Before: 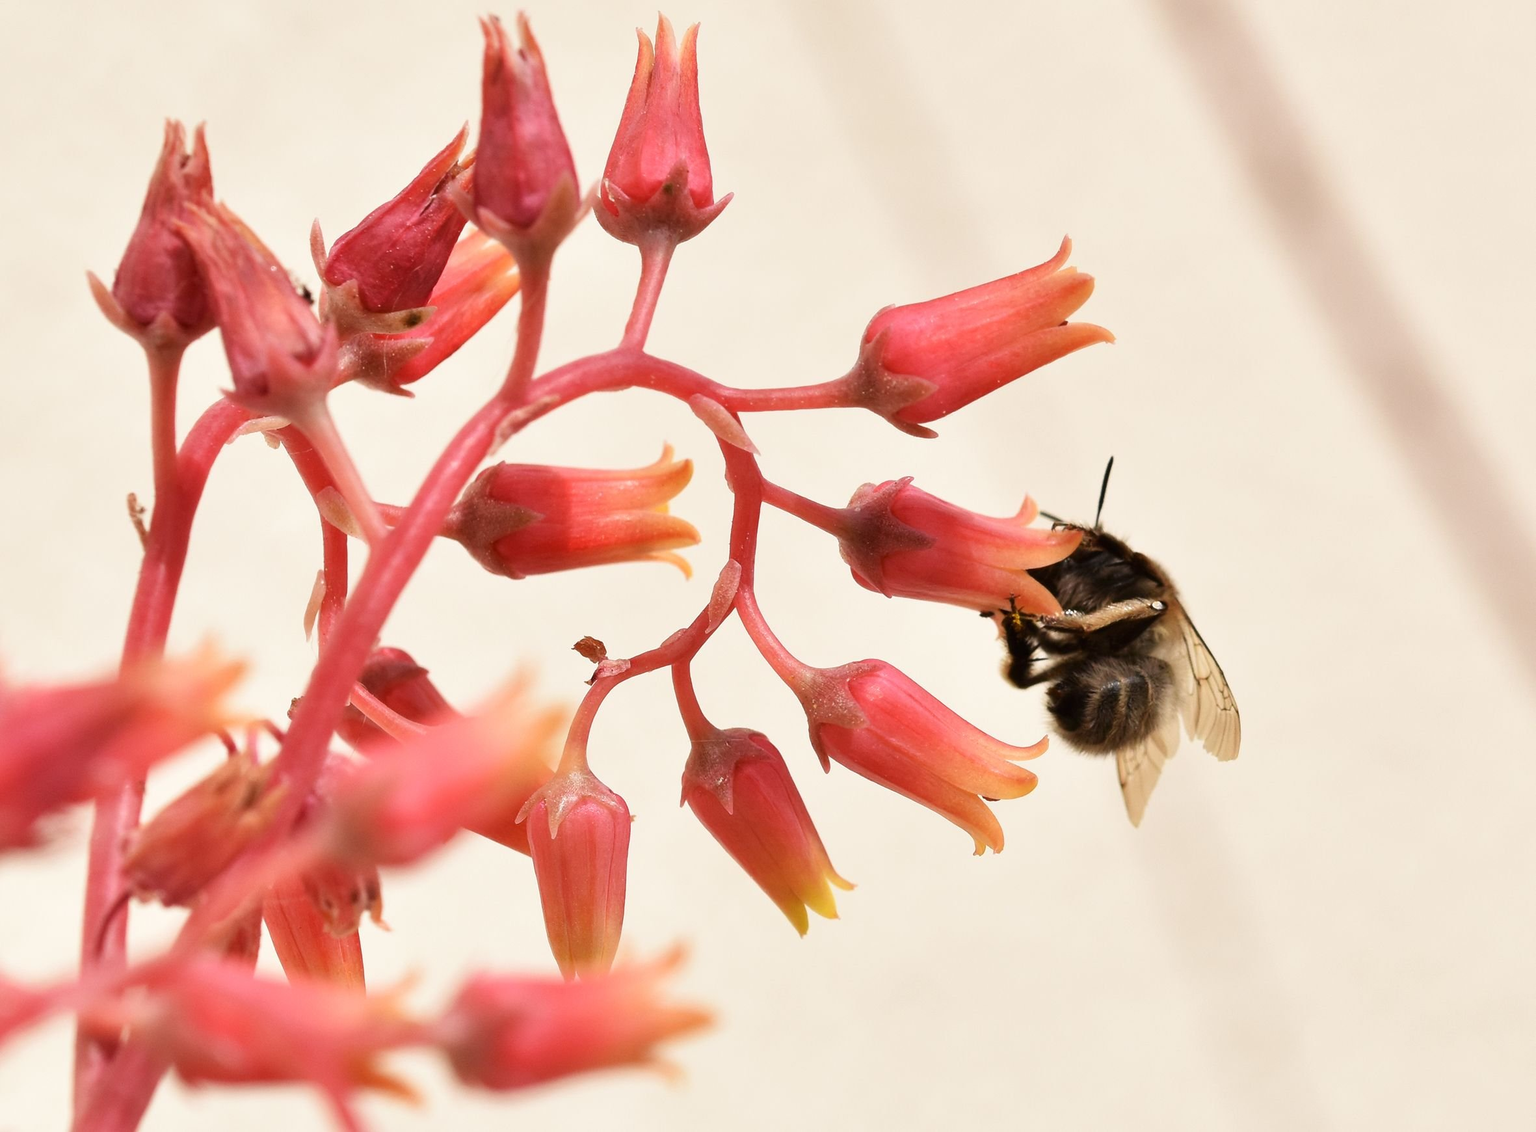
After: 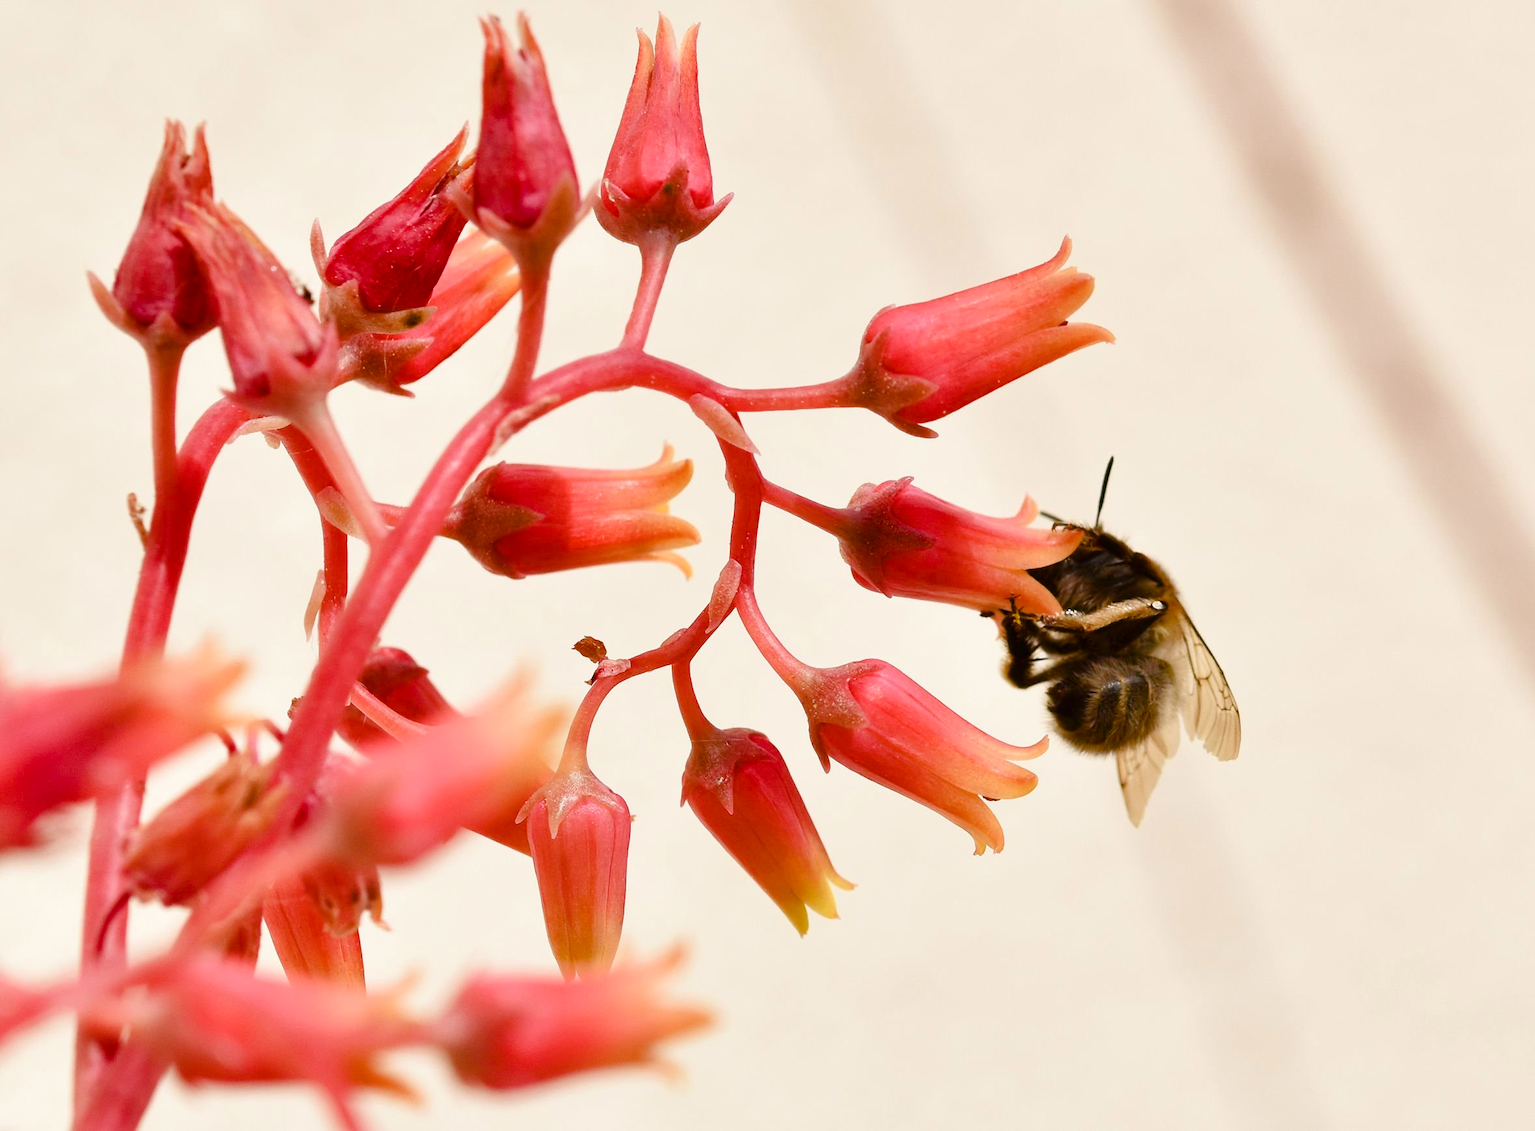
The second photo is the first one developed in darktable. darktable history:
color balance rgb: shadows lift › hue 86.84°, perceptual saturation grading › global saturation 20%, perceptual saturation grading › highlights -50.055%, perceptual saturation grading › shadows 31.089%, global vibrance 45.761%
